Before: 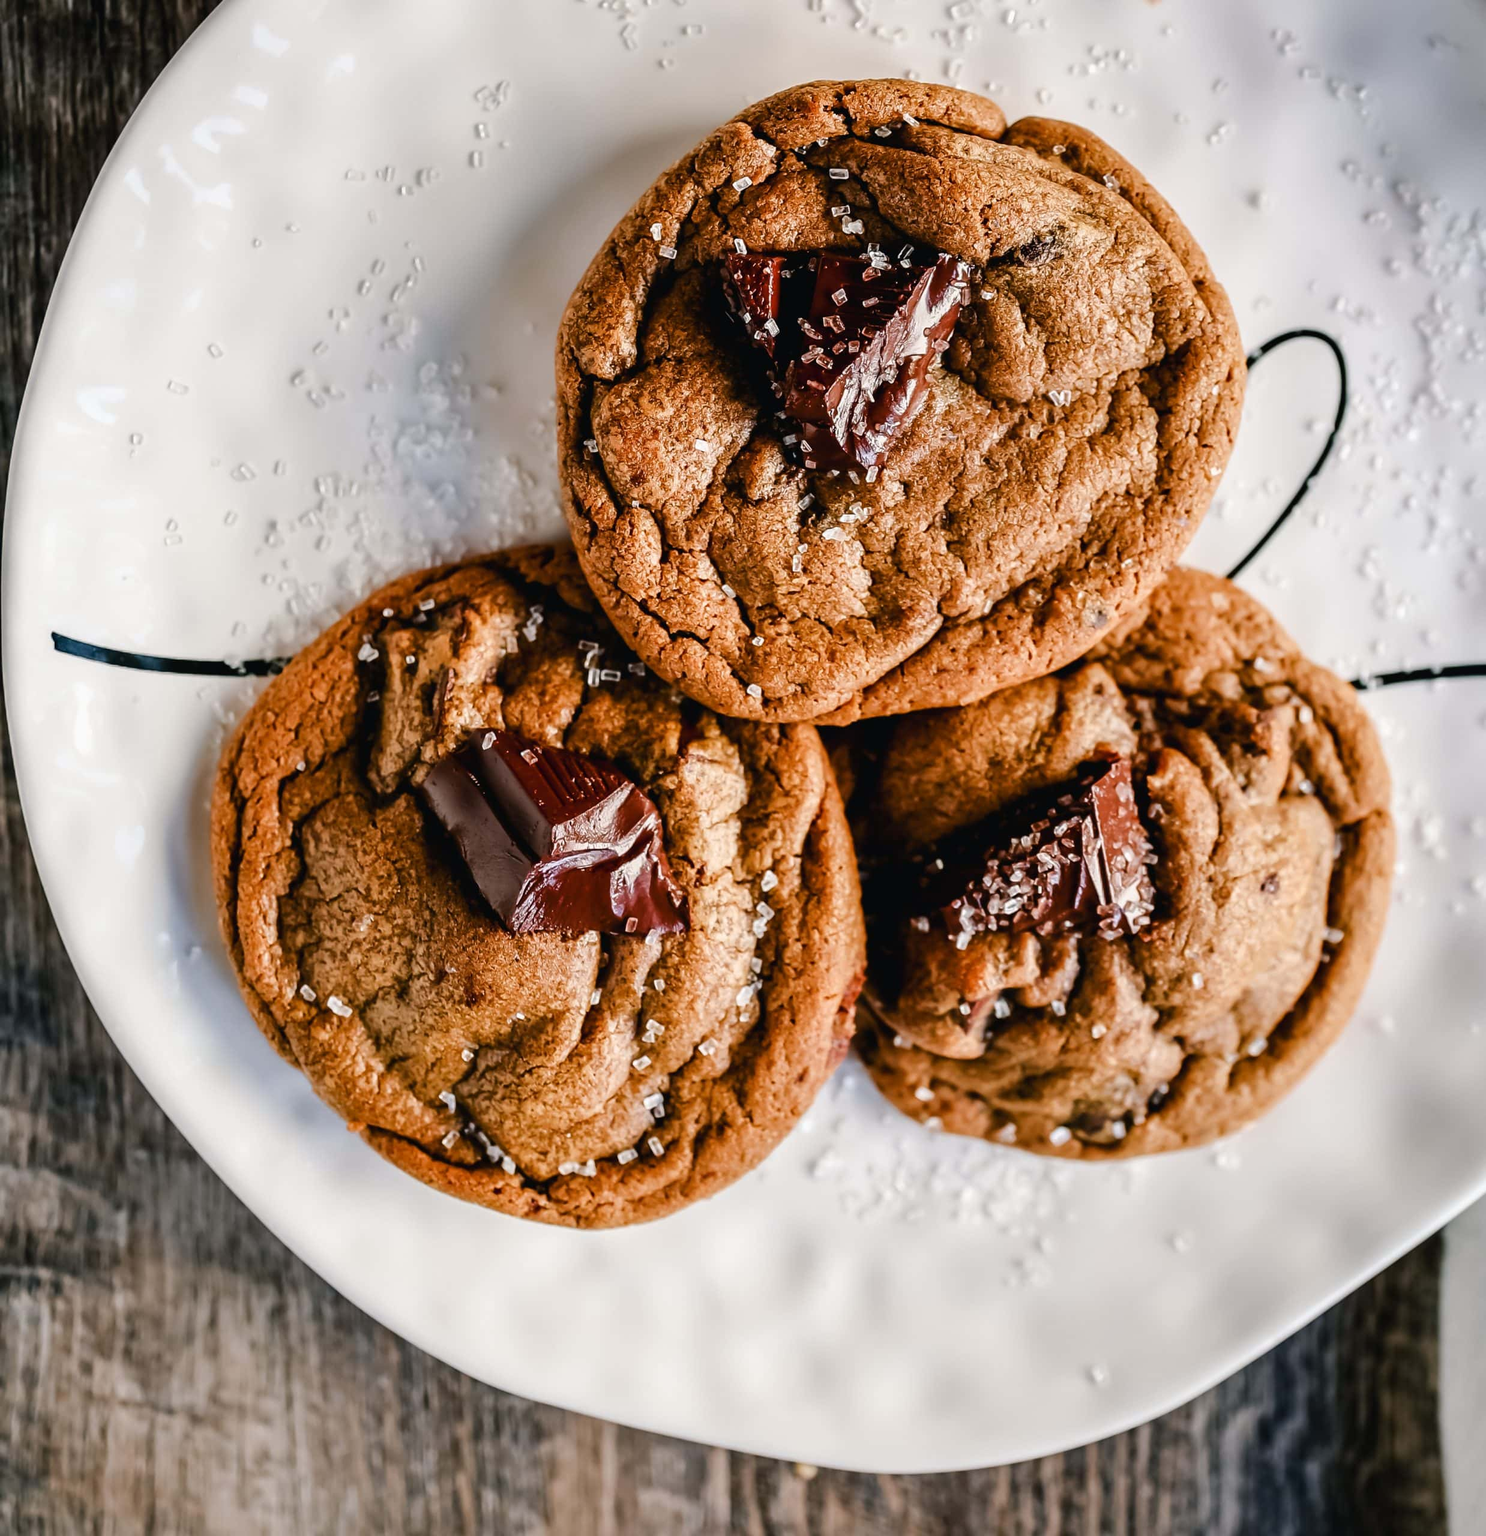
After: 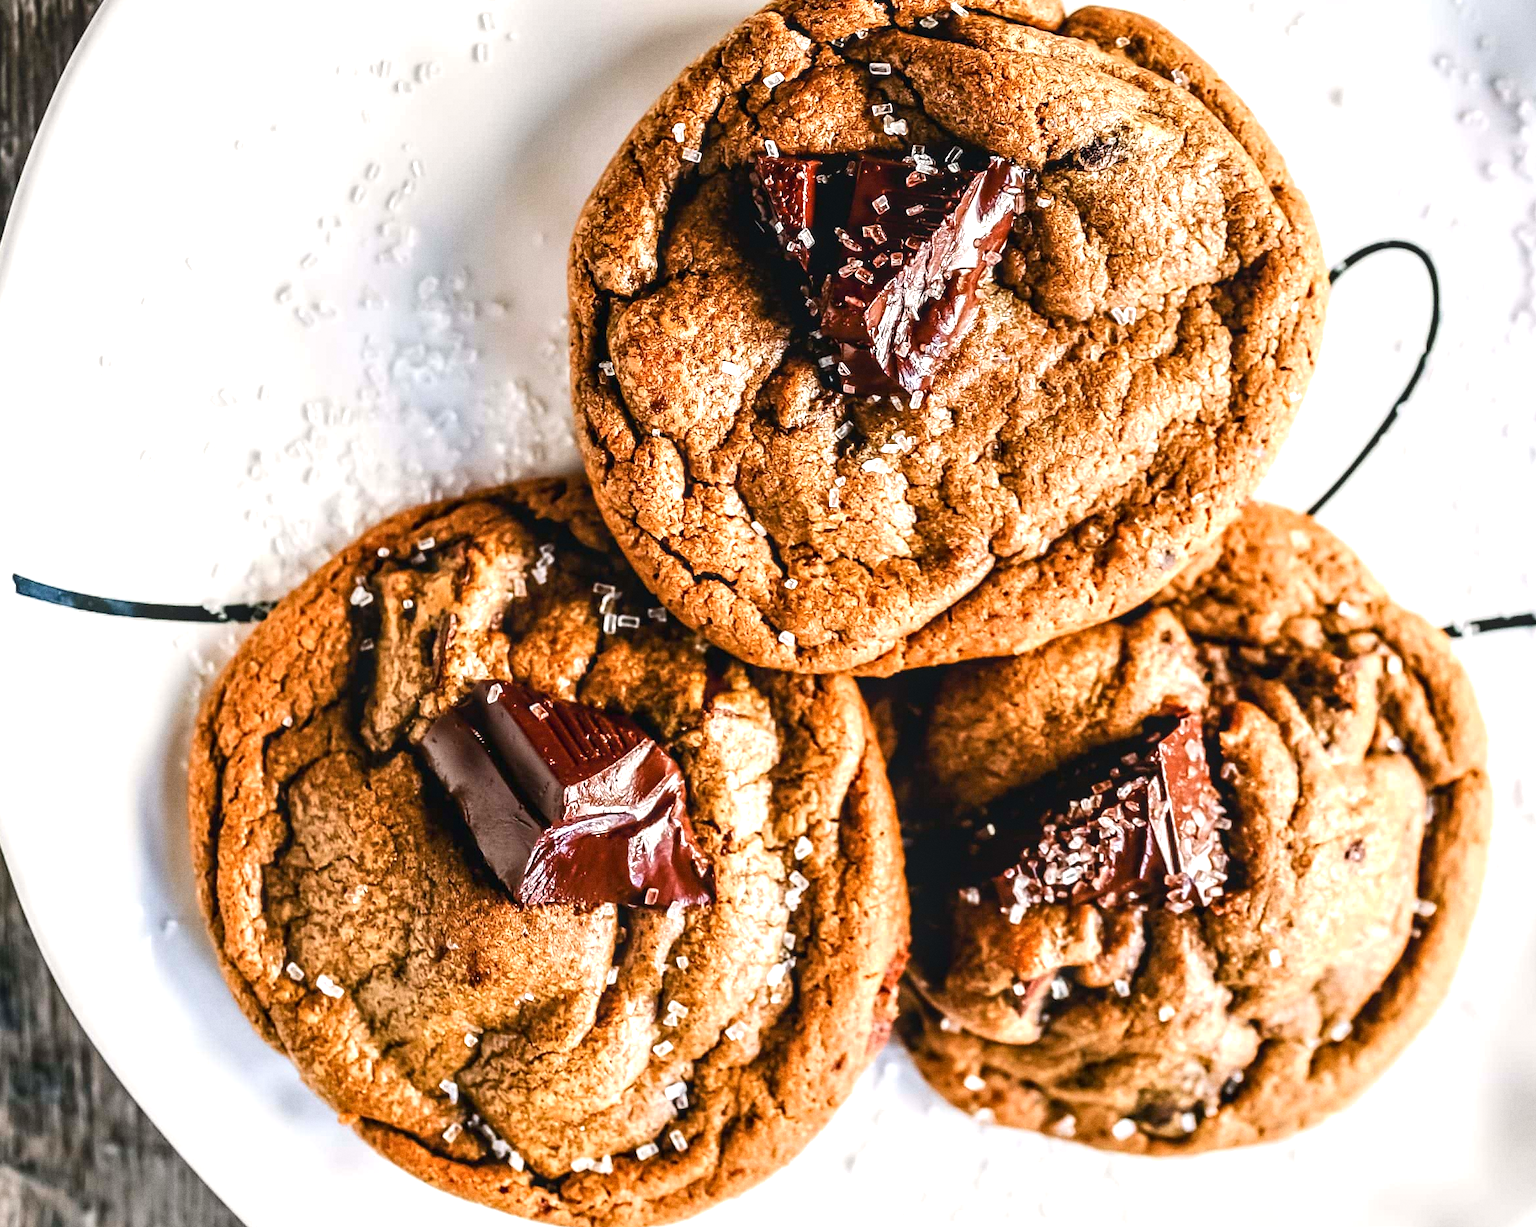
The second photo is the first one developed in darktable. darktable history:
shadows and highlights: shadows -30, highlights 30
exposure: exposure 0.785 EV, compensate highlight preservation false
grain: coarseness 0.09 ISO
local contrast: on, module defaults
crop: left 2.737%, top 7.287%, right 3.421%, bottom 20.179%
